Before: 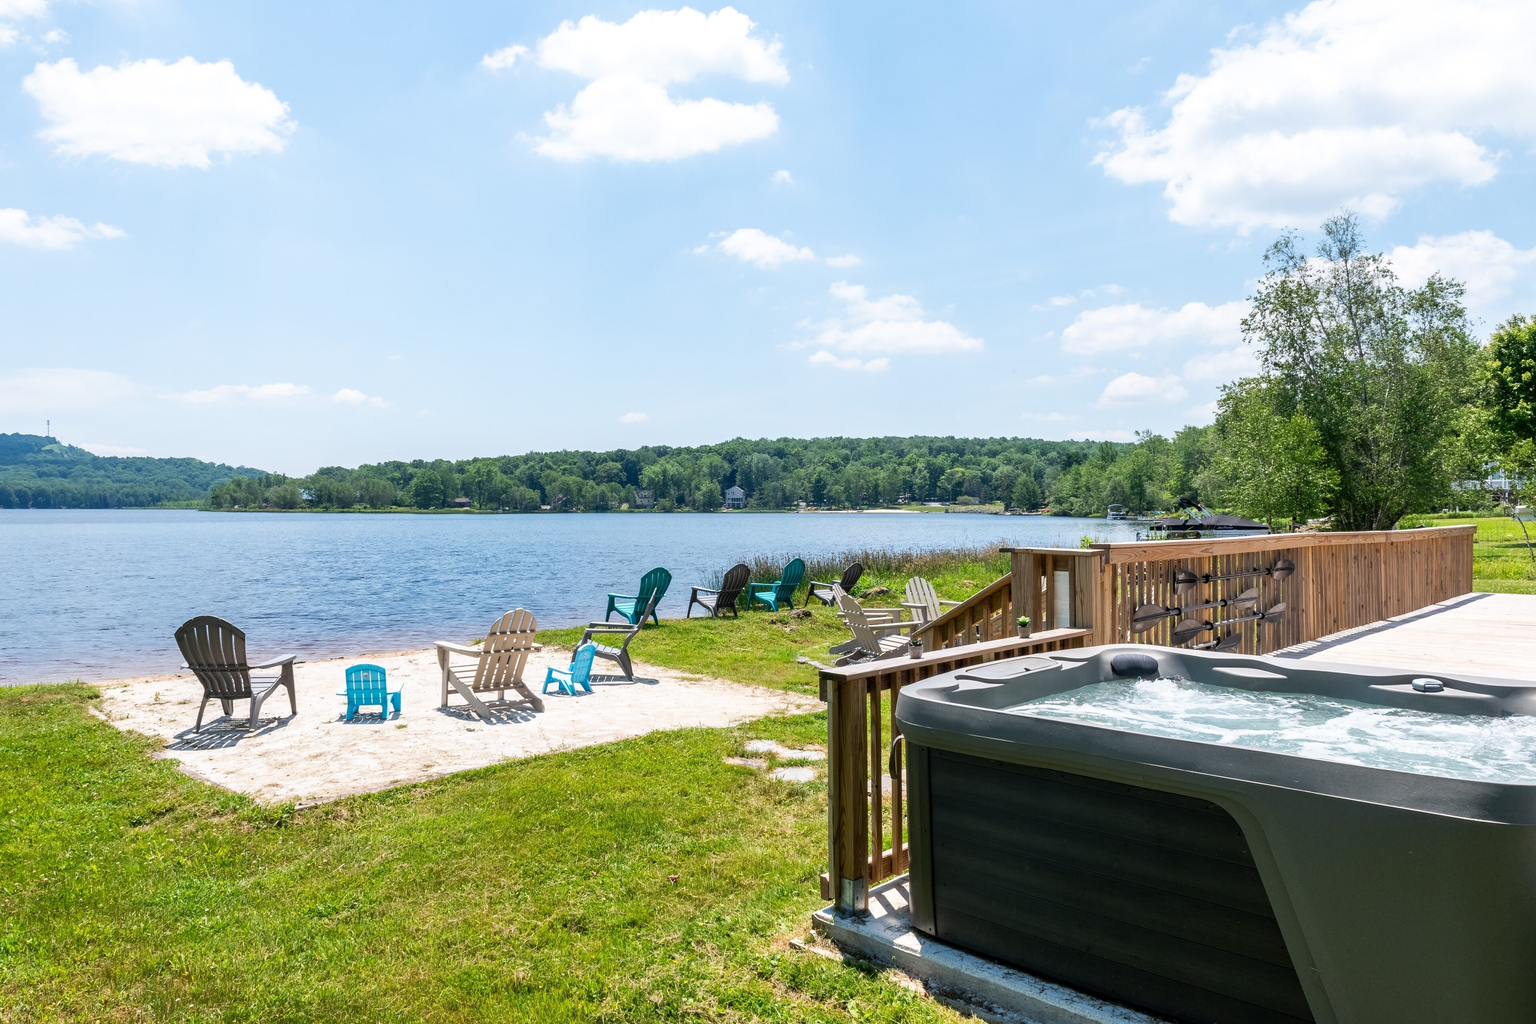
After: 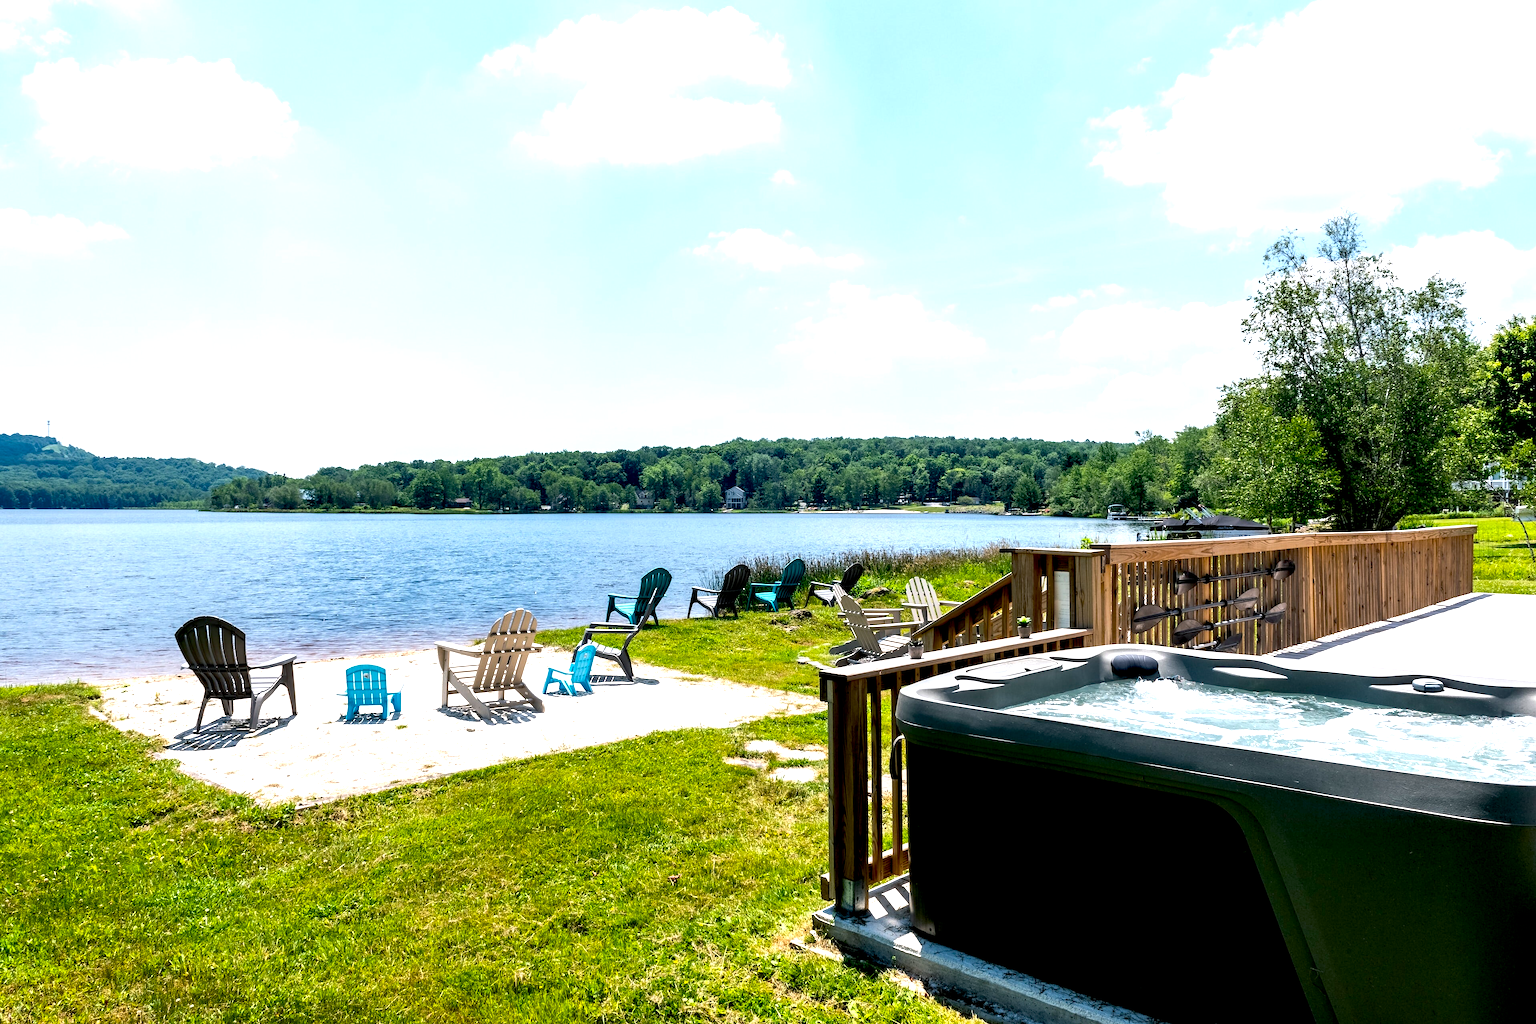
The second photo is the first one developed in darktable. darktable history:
color balance rgb: shadows lift › chroma 2.03%, shadows lift › hue 217.02°, perceptual saturation grading › global saturation 10.218%, perceptual brilliance grading › global brilliance 20.665%, perceptual brilliance grading › shadows -35.034%
exposure: black level correction 0.027, exposure -0.074 EV, compensate highlight preservation false
